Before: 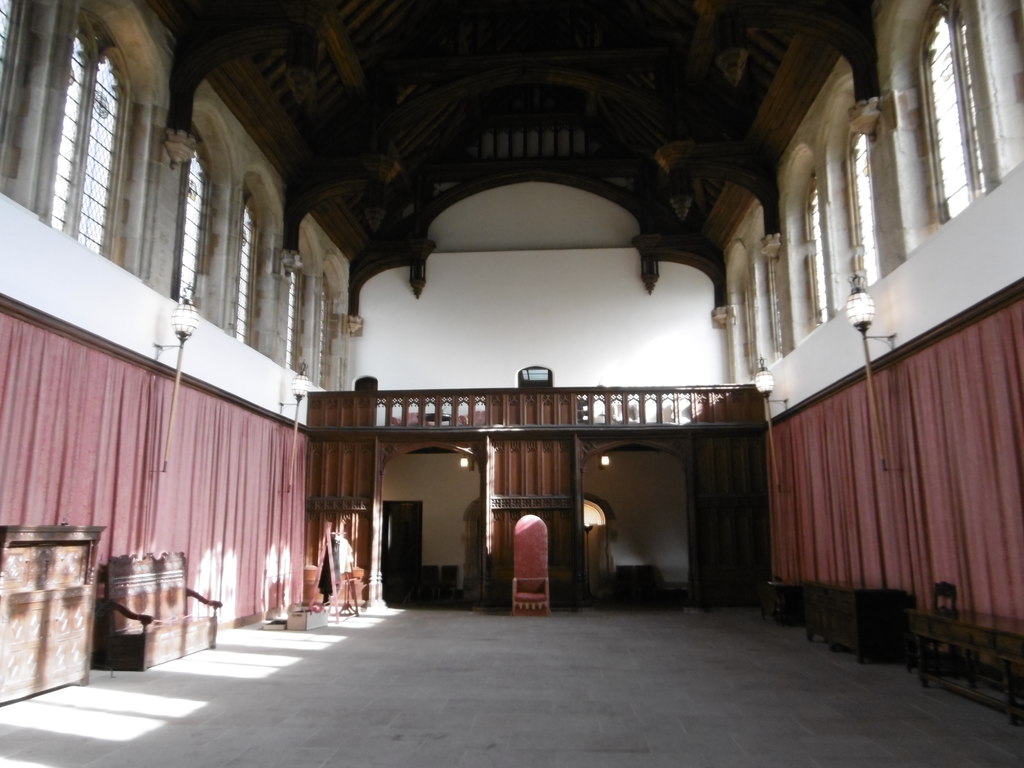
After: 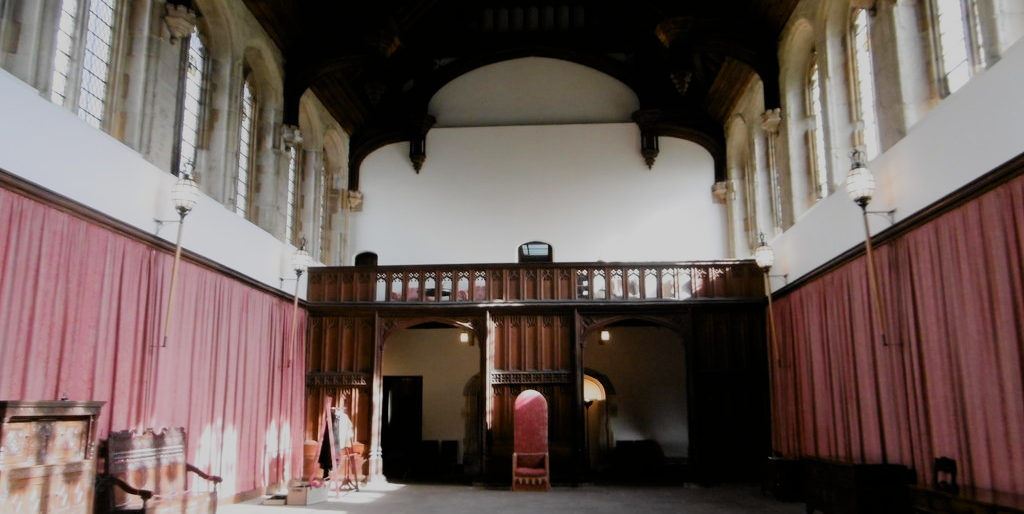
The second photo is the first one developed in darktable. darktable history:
crop: top 16.343%, bottom 16.721%
color correction: highlights b* 0.057, saturation 1.35
filmic rgb: black relative exposure -6.94 EV, white relative exposure 5.58 EV, hardness 2.85
